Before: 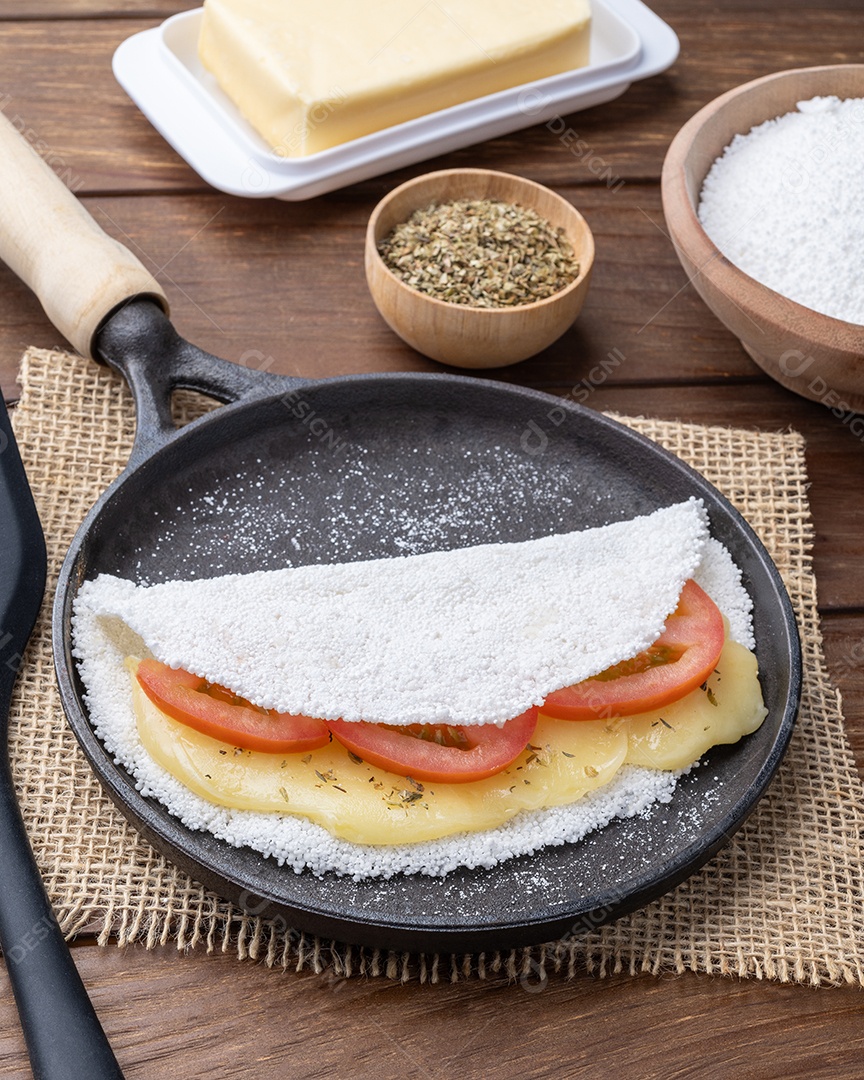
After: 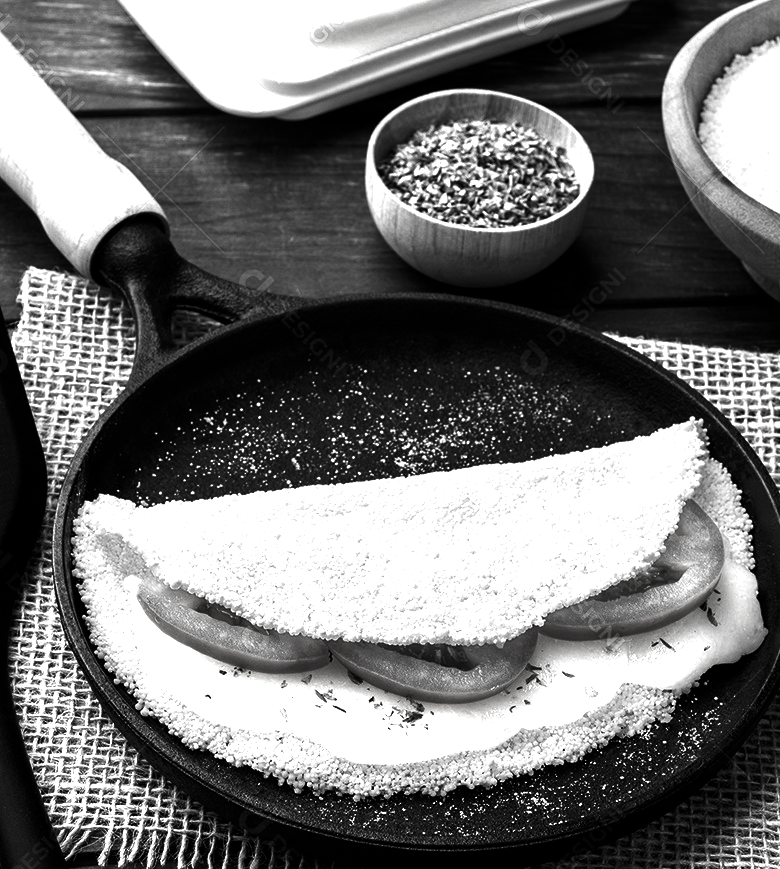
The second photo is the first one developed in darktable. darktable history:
color calibration: output R [1.422, -0.35, -0.252, 0], output G [-0.238, 1.259, -0.084, 0], output B [-0.081, -0.196, 1.58, 0], output brightness [0.49, 0.671, -0.57, 0], illuminant same as pipeline (D50), adaptation XYZ, x 0.346, y 0.358, temperature 5023.77 K
crop: top 7.429%, right 9.707%, bottom 12.079%
contrast brightness saturation: contrast 0.016, brightness -0.981, saturation -0.995
